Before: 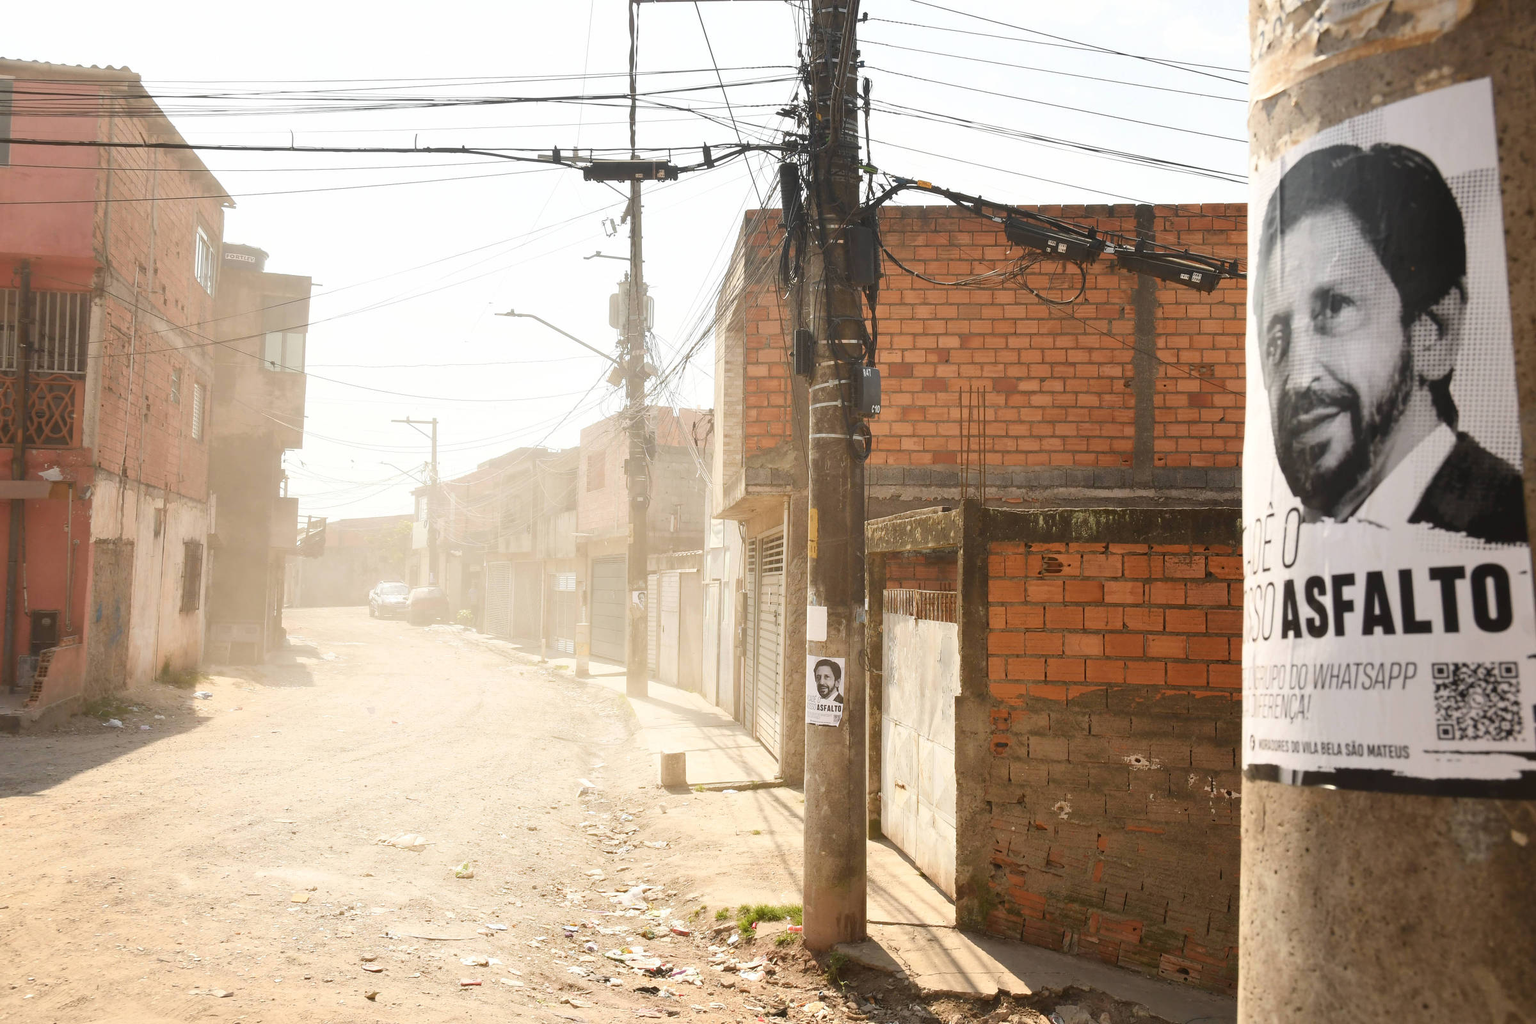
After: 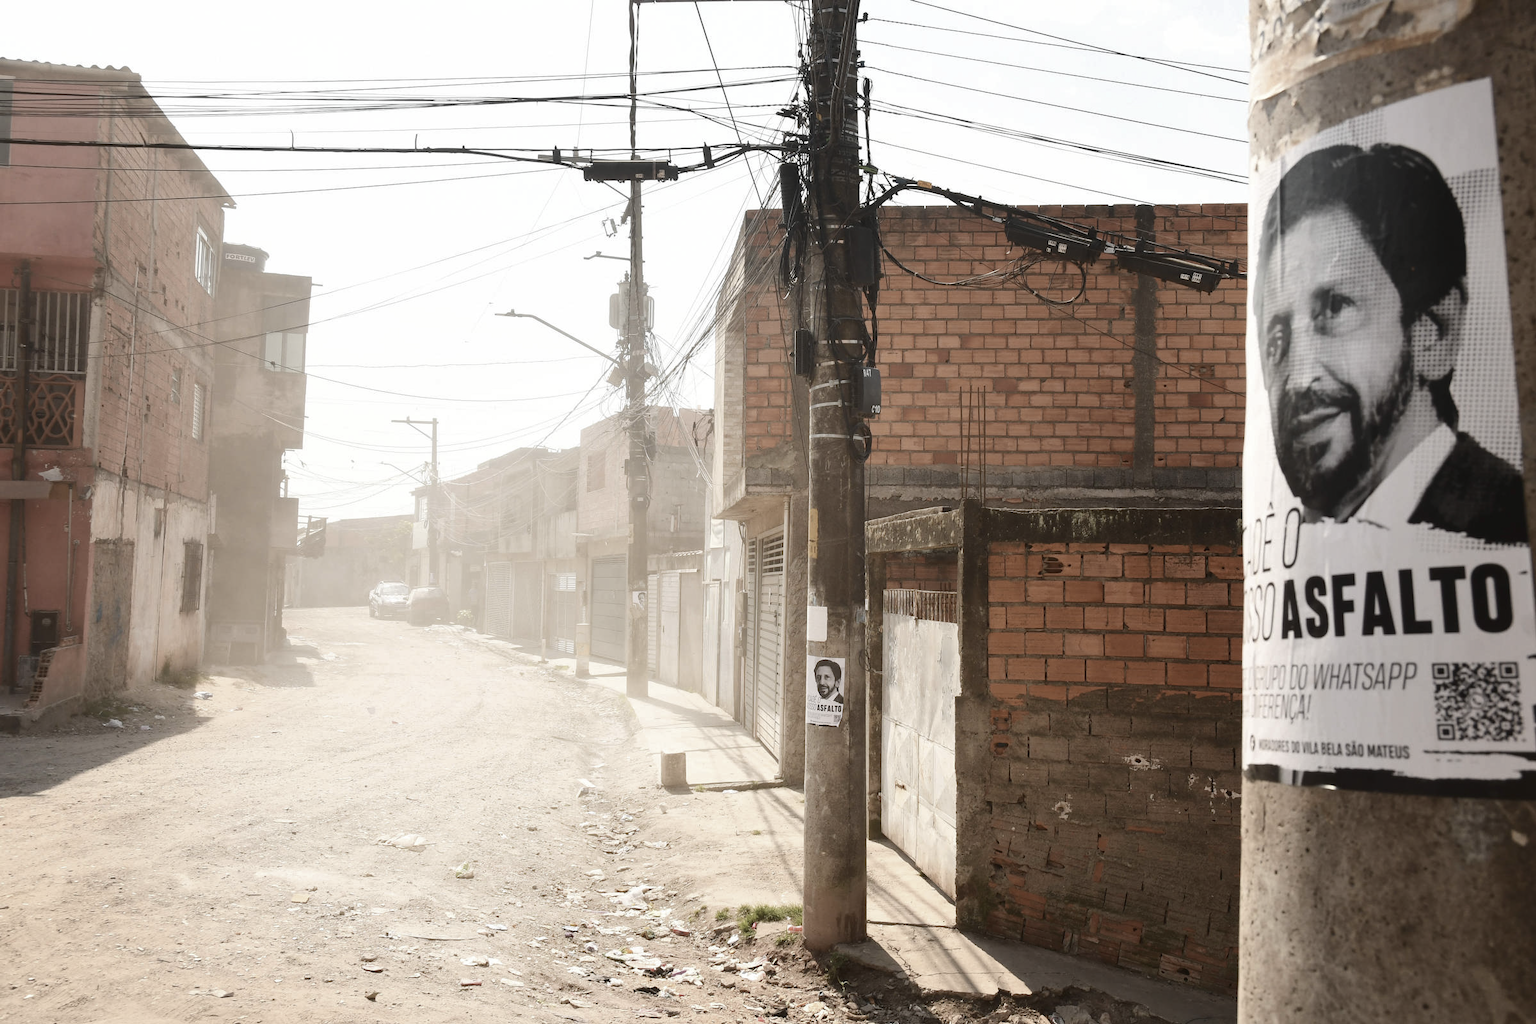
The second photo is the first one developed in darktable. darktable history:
tone curve: curves: ch0 [(0, 0) (0.003, 0.019) (0.011, 0.022) (0.025, 0.027) (0.044, 0.037) (0.069, 0.049) (0.1, 0.066) (0.136, 0.091) (0.177, 0.125) (0.224, 0.159) (0.277, 0.206) (0.335, 0.266) (0.399, 0.332) (0.468, 0.411) (0.543, 0.492) (0.623, 0.577) (0.709, 0.668) (0.801, 0.767) (0.898, 0.869) (1, 1)], color space Lab, independent channels, preserve colors none
color correction: highlights b* -0.011, saturation 0.547
